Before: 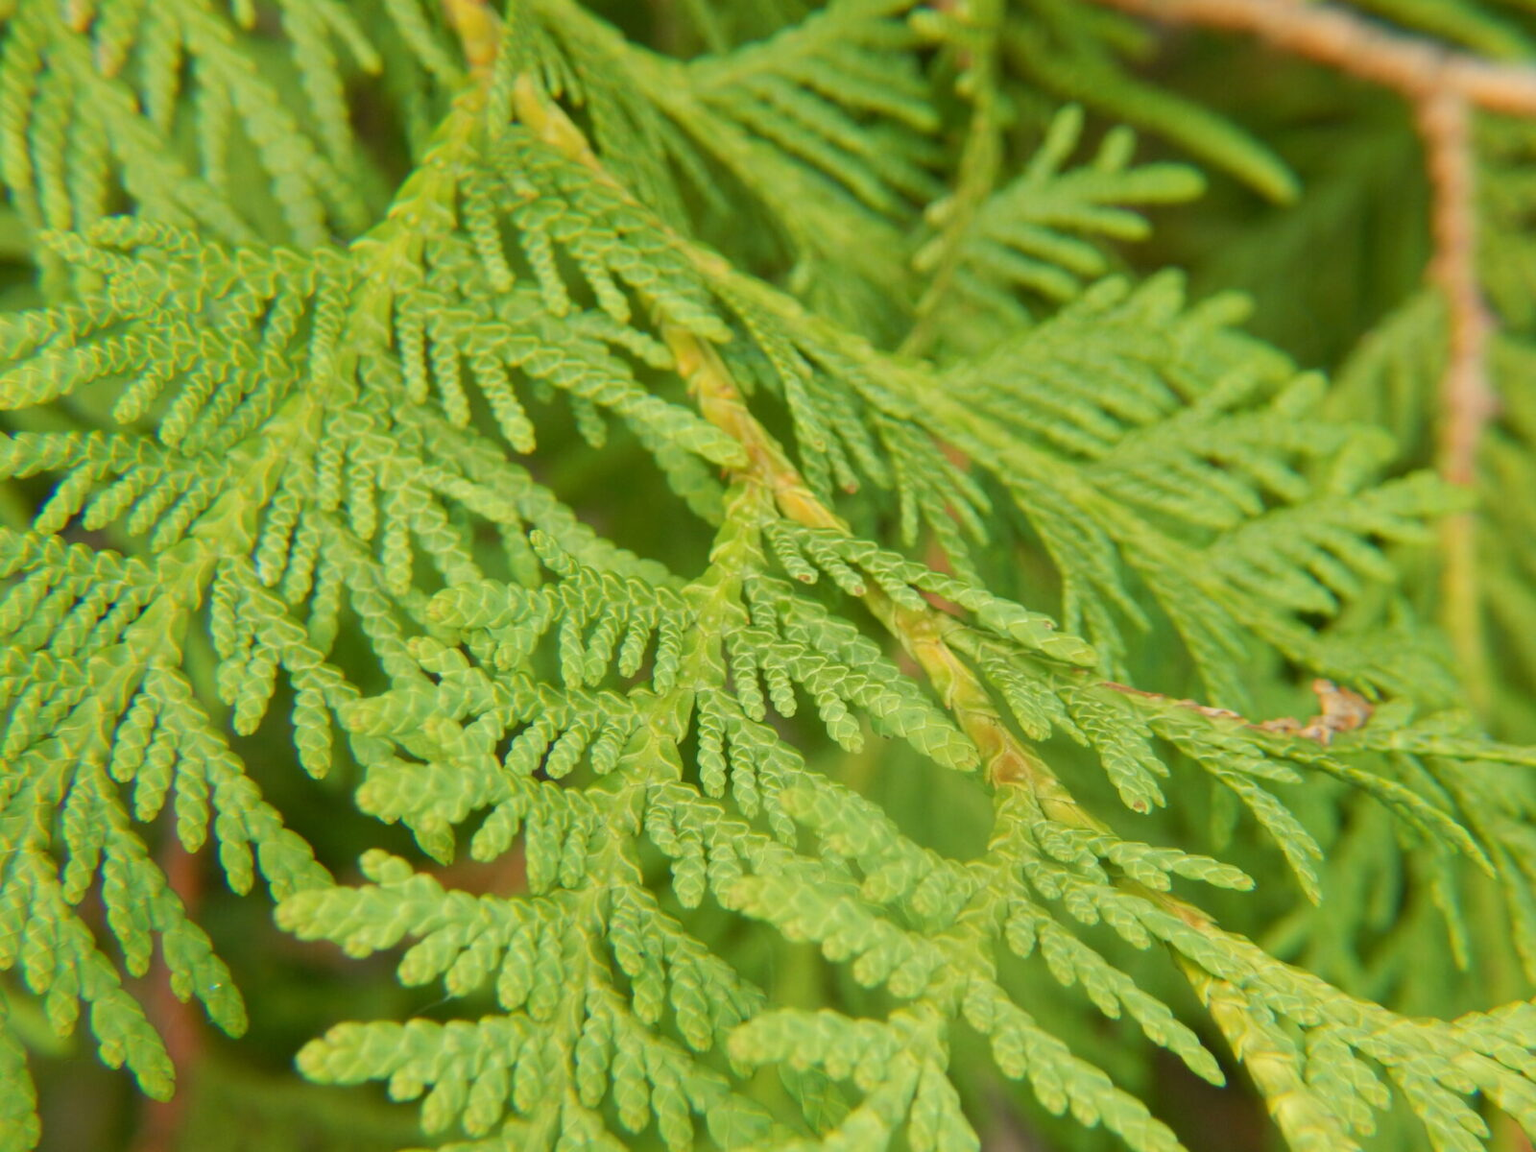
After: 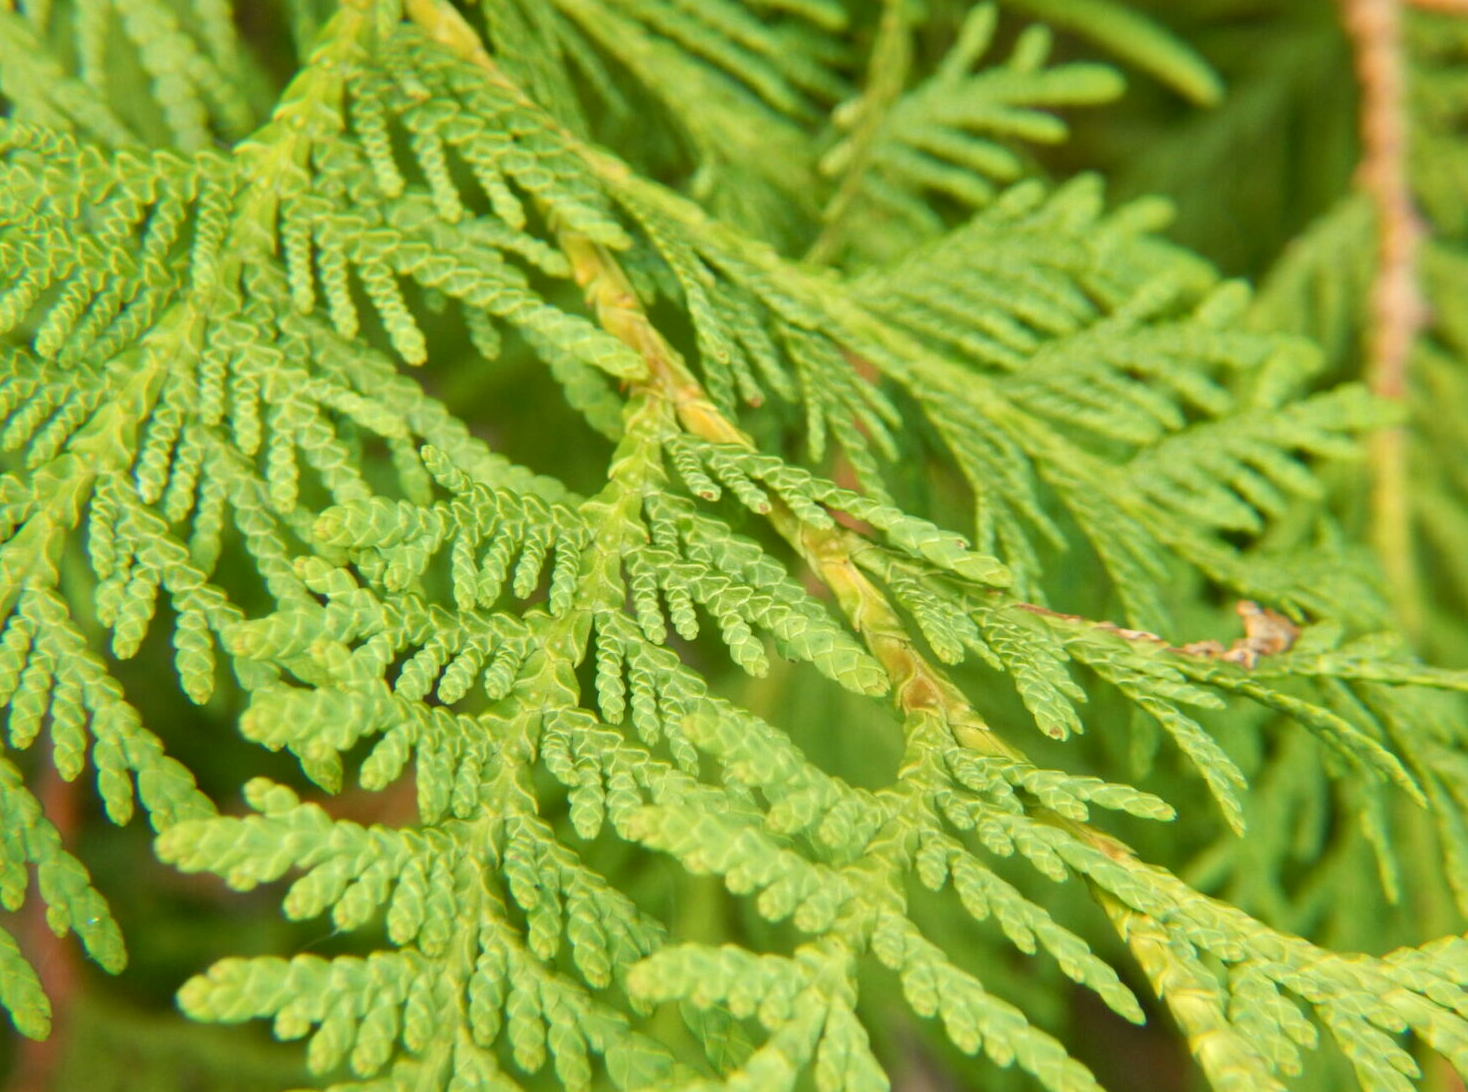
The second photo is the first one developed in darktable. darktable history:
crop and rotate: left 8.237%, top 8.944%
local contrast: mode bilateral grid, contrast 20, coarseness 50, detail 132%, midtone range 0.2
exposure: exposure 0.202 EV, compensate highlight preservation false
